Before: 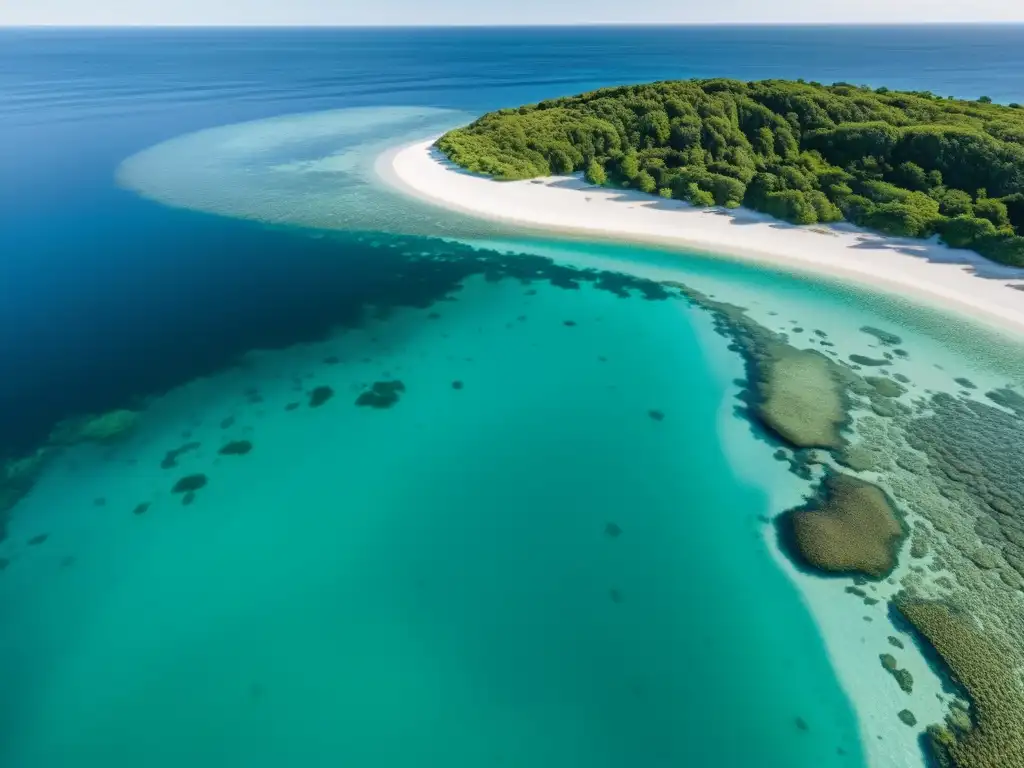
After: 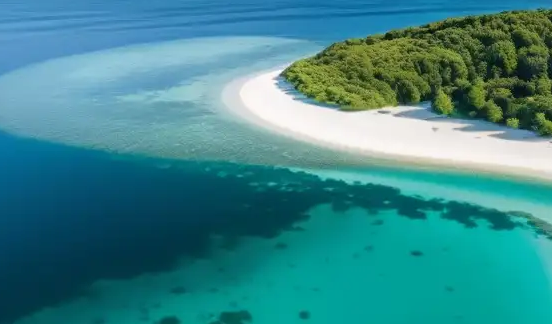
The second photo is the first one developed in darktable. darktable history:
crop: left 14.977%, top 9.187%, right 31.084%, bottom 48.071%
